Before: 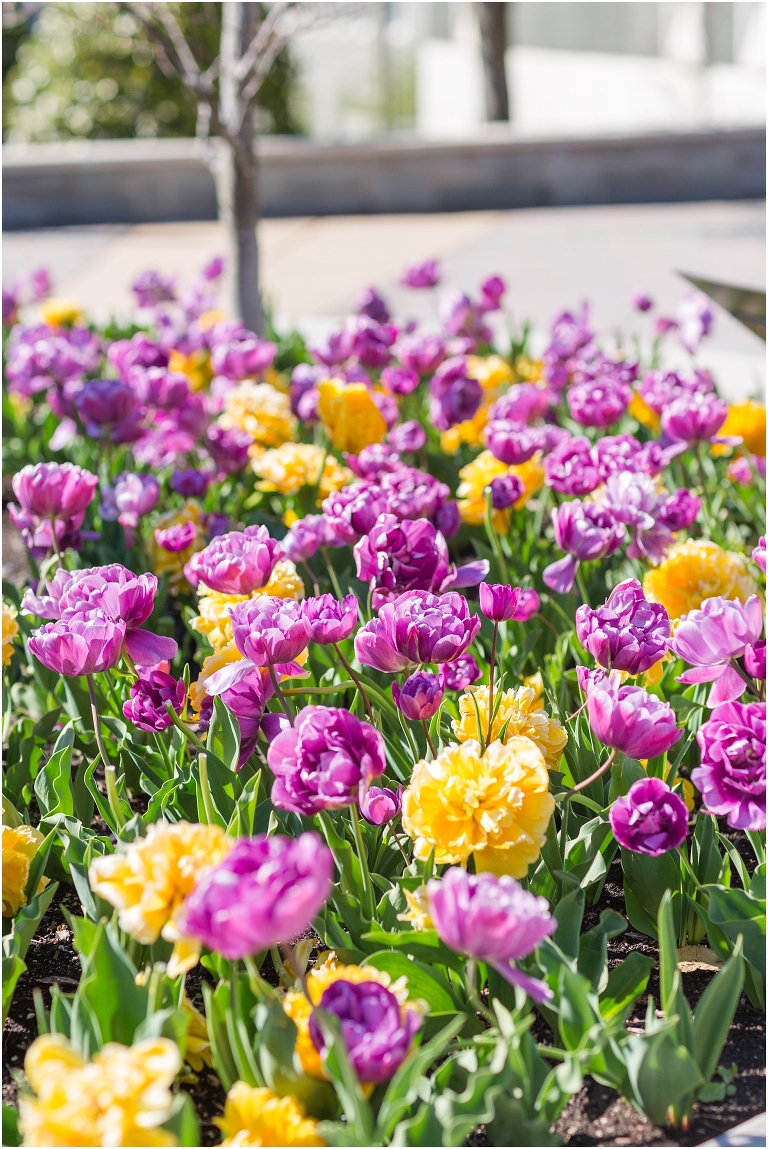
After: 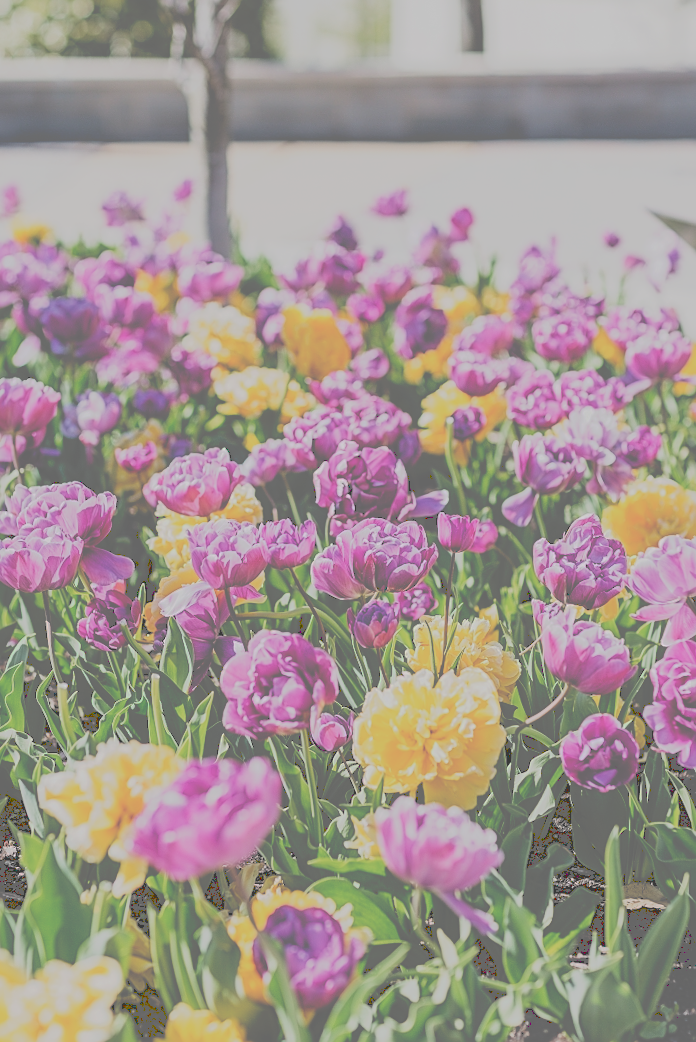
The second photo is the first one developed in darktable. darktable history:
crop and rotate: angle -1.96°, left 3.097%, top 4.154%, right 1.586%, bottom 0.529%
exposure: black level correction 0.001, compensate highlight preservation false
filmic rgb: threshold 3 EV, hardness 4.17, latitude 50%, contrast 1.1, preserve chrominance max RGB, color science v6 (2022), contrast in shadows safe, contrast in highlights safe, enable highlight reconstruction true
white balance: emerald 1
tone curve: curves: ch0 [(0, 0) (0.003, 0.43) (0.011, 0.433) (0.025, 0.434) (0.044, 0.436) (0.069, 0.439) (0.1, 0.442) (0.136, 0.446) (0.177, 0.449) (0.224, 0.454) (0.277, 0.462) (0.335, 0.488) (0.399, 0.524) (0.468, 0.566) (0.543, 0.615) (0.623, 0.666) (0.709, 0.718) (0.801, 0.761) (0.898, 0.801) (1, 1)], preserve colors none
sharpen: on, module defaults
